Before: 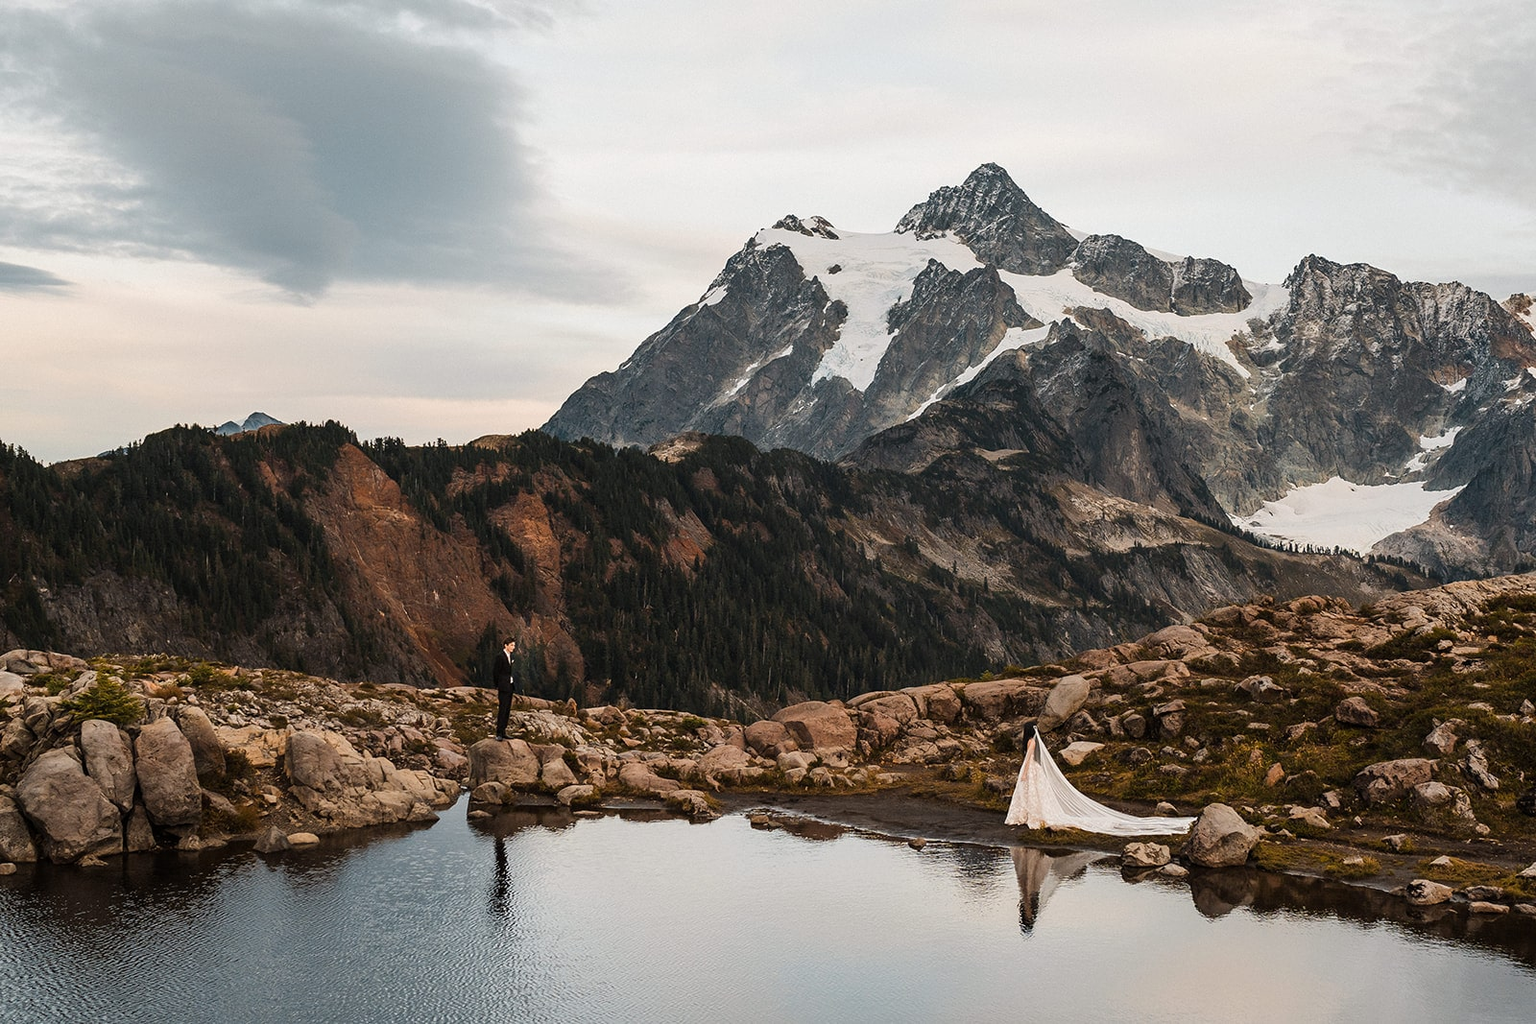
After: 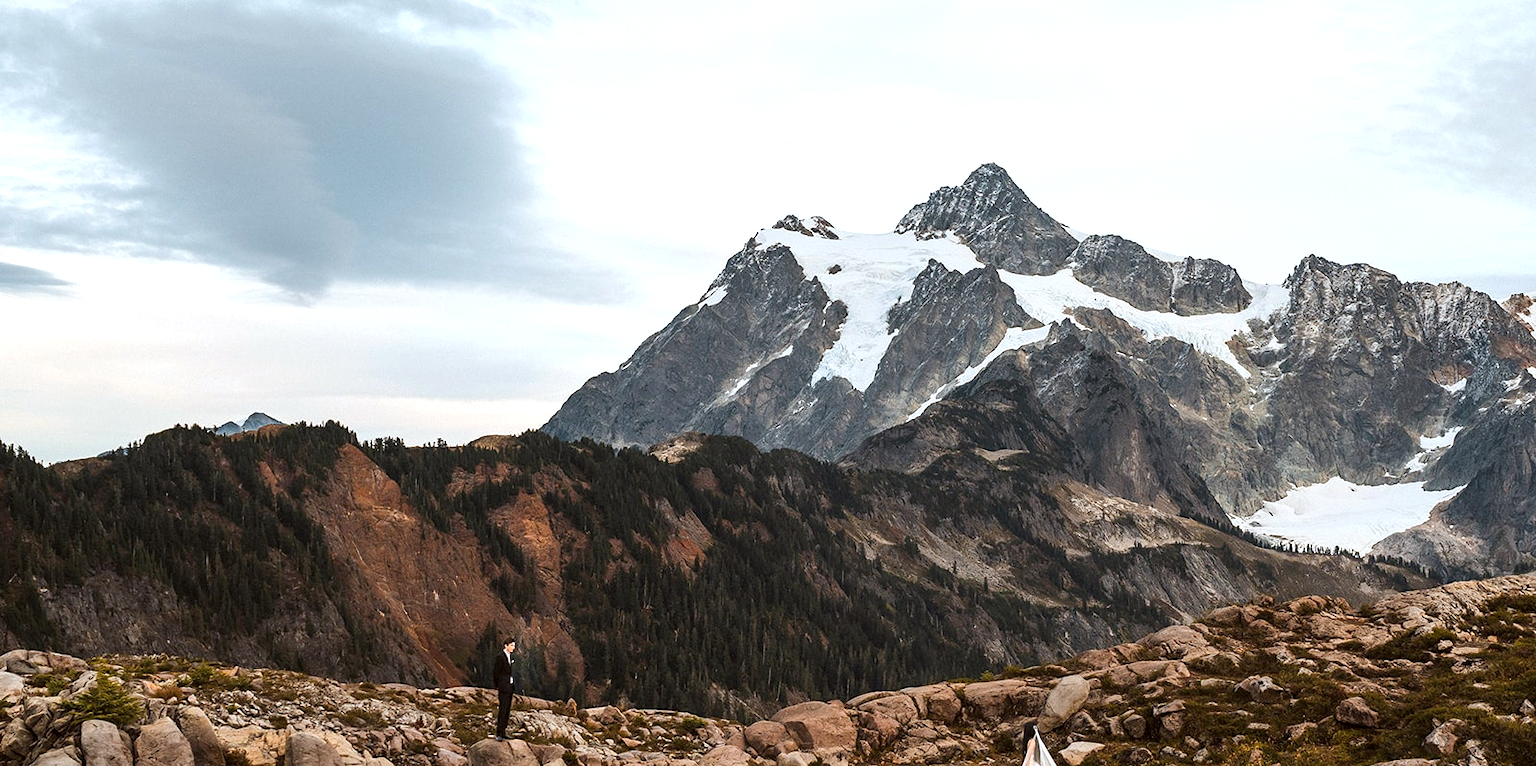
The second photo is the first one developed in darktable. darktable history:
color correction: highlights a* -2.73, highlights b* -2.09, shadows a* 2.41, shadows b* 2.73
crop: bottom 24.967%
exposure: black level correction 0.001, exposure 0.5 EV, compensate exposure bias true, compensate highlight preservation false
white balance: red 0.974, blue 1.044
